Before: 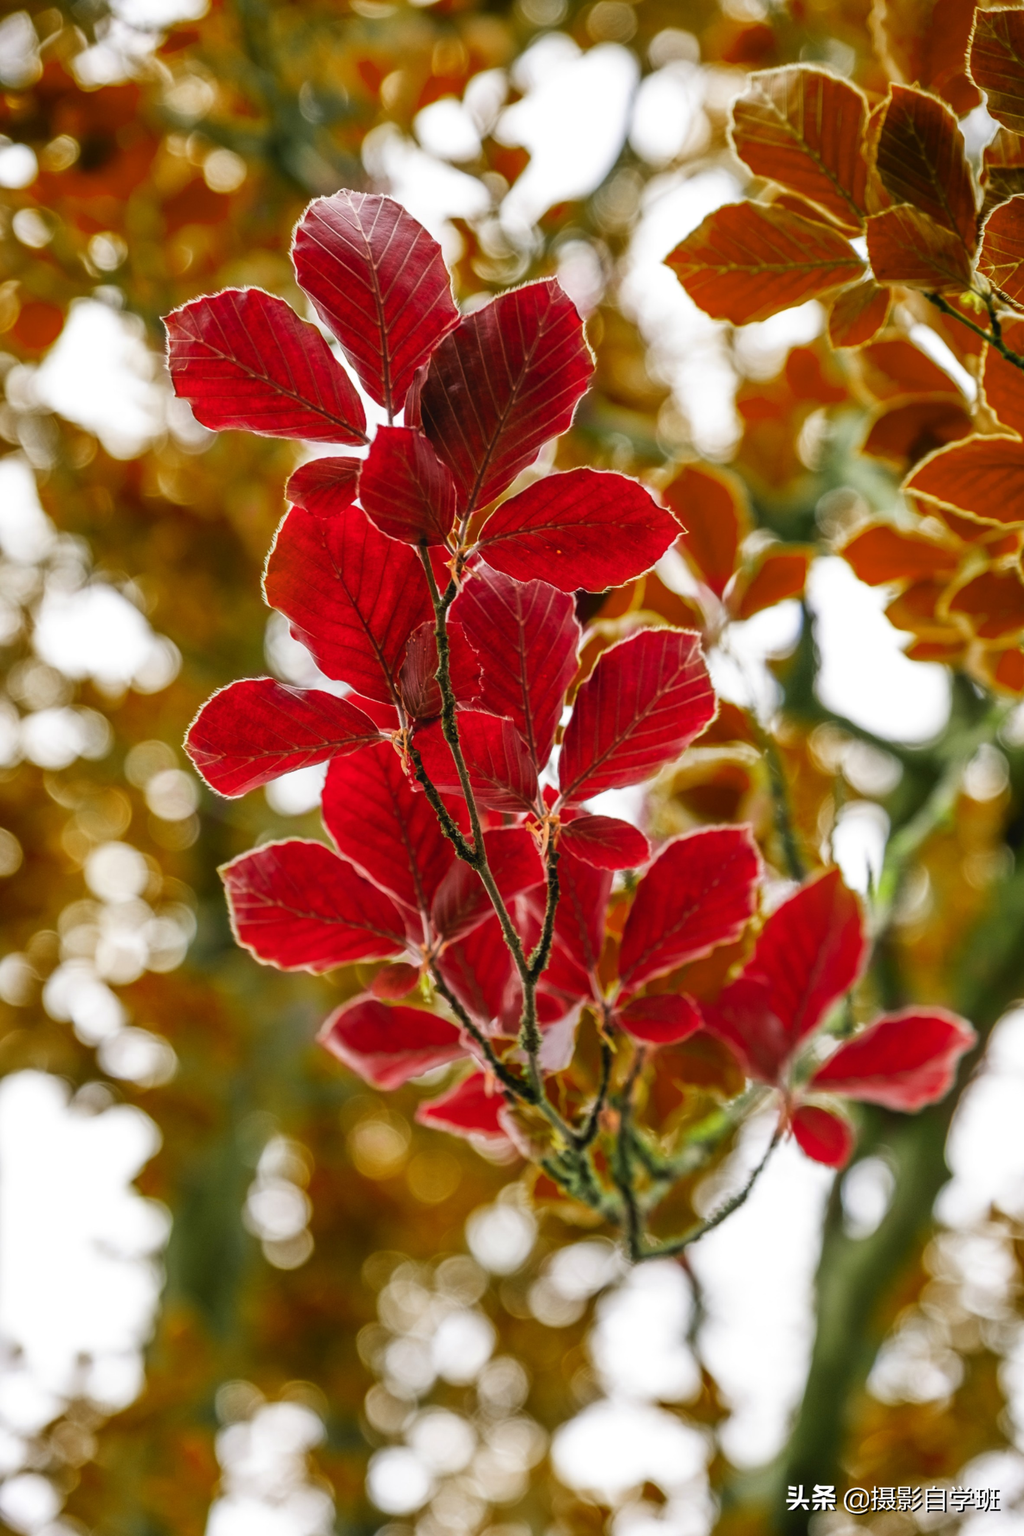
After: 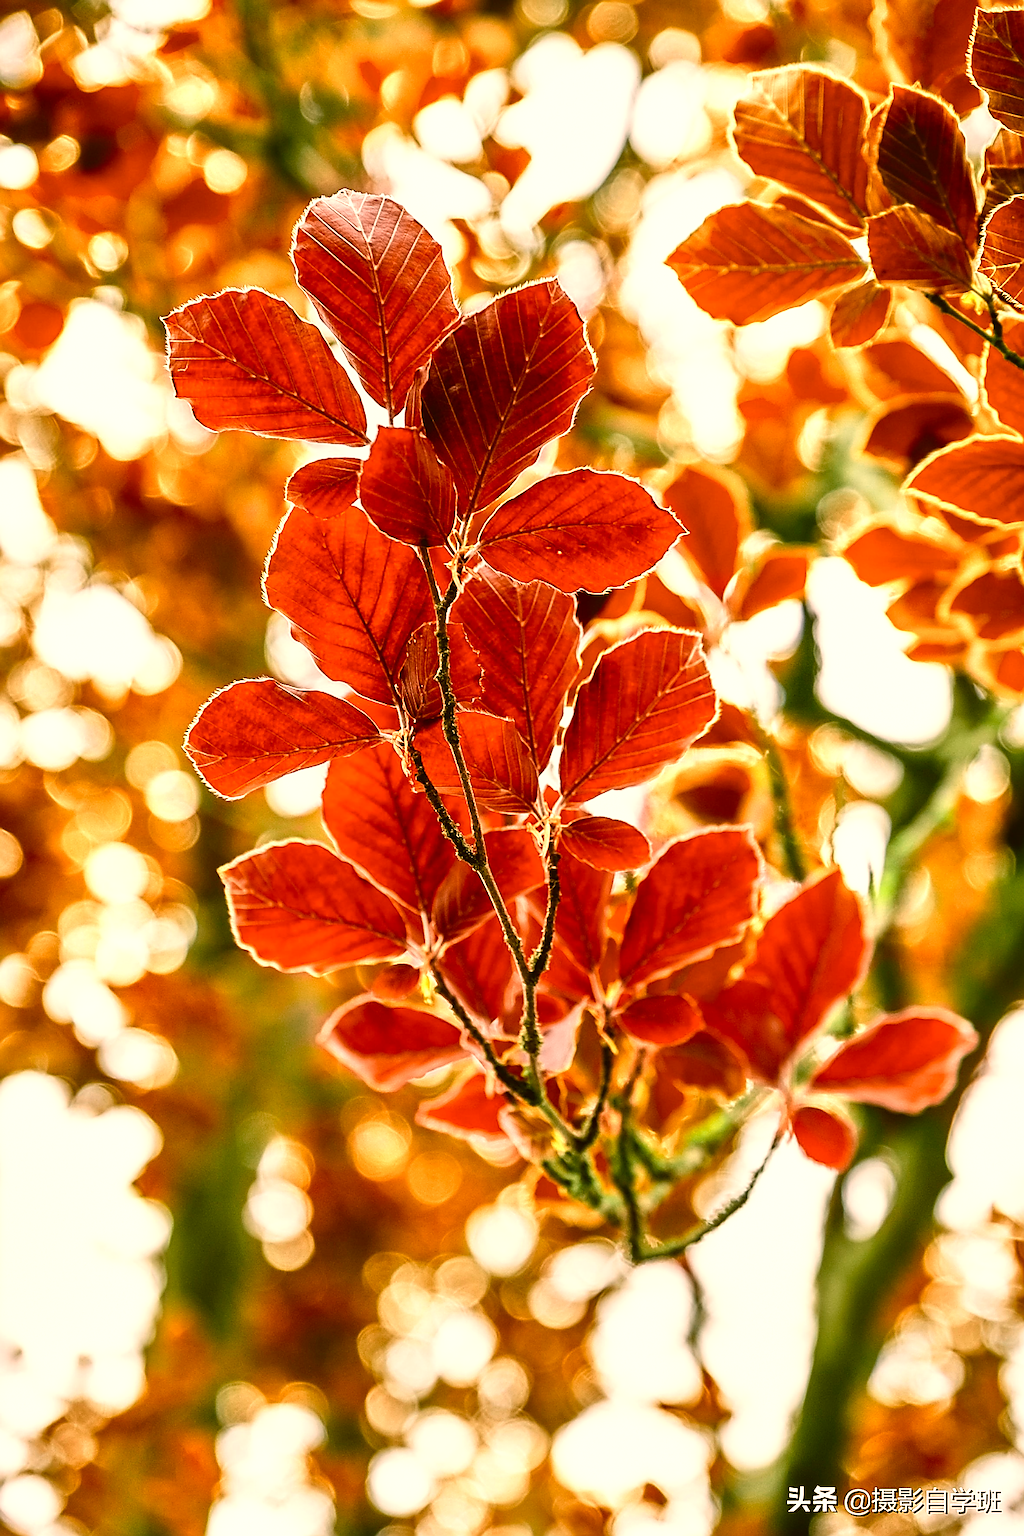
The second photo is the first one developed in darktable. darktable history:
shadows and highlights: radius 336.59, shadows 28.54, soften with gaussian
sharpen: amount 1.988
crop: bottom 0.072%
filmic rgb: black relative exposure -14.27 EV, white relative exposure 3.35 EV, hardness 7.85, contrast 0.991, contrast in shadows safe, enable highlight reconstruction true
tone curve: curves: ch0 [(0, 0.01) (0.037, 0.032) (0.131, 0.108) (0.275, 0.258) (0.483, 0.512) (0.61, 0.661) (0.696, 0.76) (0.792, 0.867) (0.911, 0.955) (0.997, 0.995)]; ch1 [(0, 0) (0.308, 0.268) (0.425, 0.383) (0.503, 0.502) (0.529, 0.543) (0.706, 0.754) (0.869, 0.907) (1, 1)]; ch2 [(0, 0) (0.228, 0.196) (0.336, 0.315) (0.399, 0.403) (0.485, 0.487) (0.502, 0.502) (0.525, 0.523) (0.545, 0.552) (0.587, 0.61) (0.636, 0.654) (0.711, 0.729) (0.855, 0.87) (0.998, 0.977)], color space Lab, independent channels, preserve colors none
color zones: curves: ch0 [(0.018, 0.548) (0.197, 0.654) (0.425, 0.447) (0.605, 0.658) (0.732, 0.579)]; ch1 [(0.105, 0.531) (0.224, 0.531) (0.386, 0.39) (0.618, 0.456) (0.732, 0.456) (0.956, 0.421)]; ch2 [(0.039, 0.583) (0.215, 0.465) (0.399, 0.544) (0.465, 0.548) (0.614, 0.447) (0.724, 0.43) (0.882, 0.623) (0.956, 0.632)]
color correction: highlights a* 8.5, highlights b* 15.54, shadows a* -0.553, shadows b* 25.72
